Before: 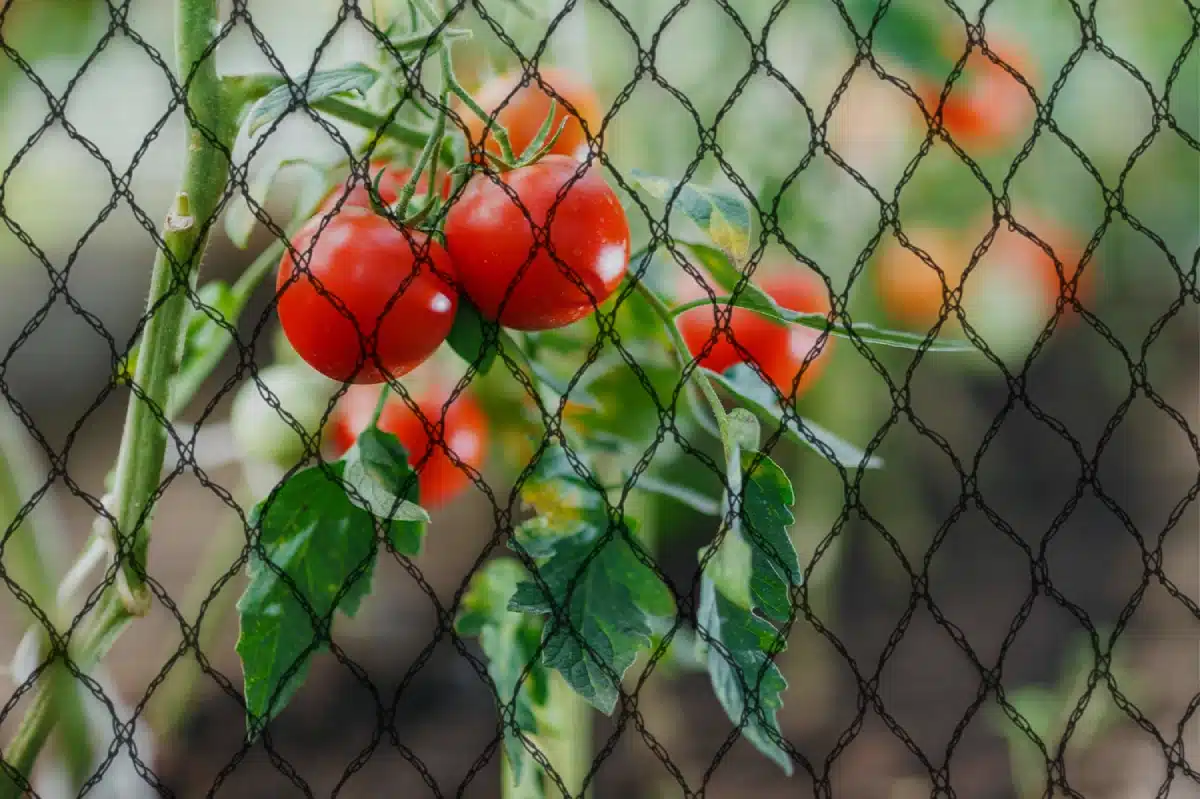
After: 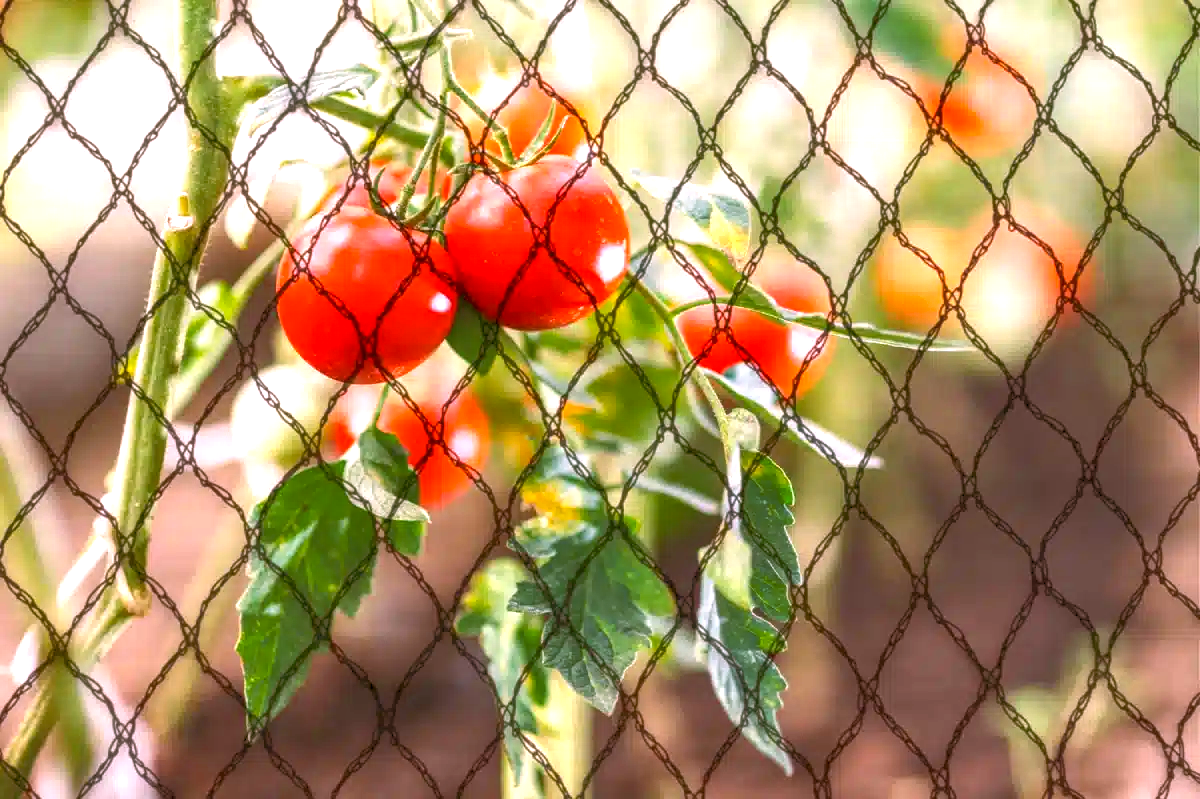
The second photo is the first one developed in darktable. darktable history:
exposure: exposure 1.137 EV, compensate highlight preservation false
local contrast: on, module defaults
color balance rgb: shadows lift › chroma 4.41%, shadows lift › hue 27°, power › chroma 2.5%, power › hue 70°, highlights gain › chroma 1%, highlights gain › hue 27°, saturation formula JzAzBz (2021)
rgb curve: curves: ch0 [(0, 0) (0.072, 0.166) (0.217, 0.293) (0.414, 0.42) (1, 1)], compensate middle gray true, preserve colors basic power
white balance: red 1.188, blue 1.11
color balance: on, module defaults
